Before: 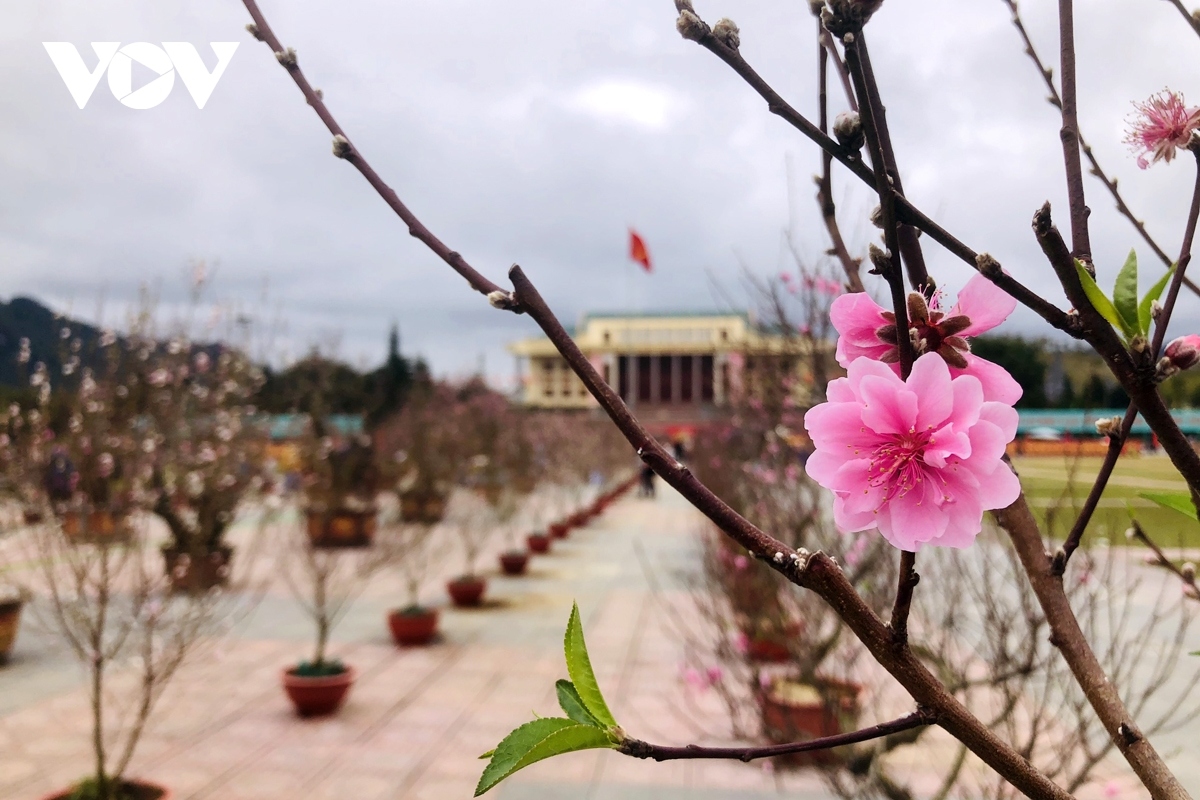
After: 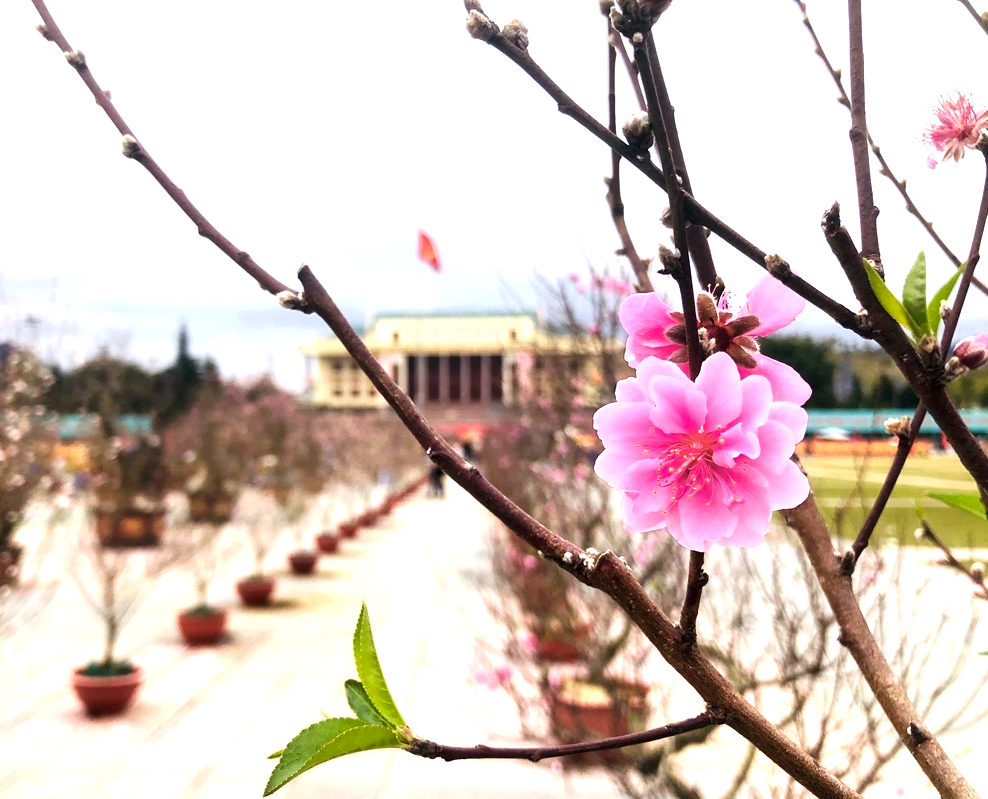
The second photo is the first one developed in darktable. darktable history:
exposure: exposure 1 EV, compensate exposure bias true, compensate highlight preservation false
color zones: curves: ch0 [(0, 0.465) (0.092, 0.596) (0.289, 0.464) (0.429, 0.453) (0.571, 0.464) (0.714, 0.455) (0.857, 0.462) (1, 0.465)]
crop: left 17.636%, bottom 0.019%
